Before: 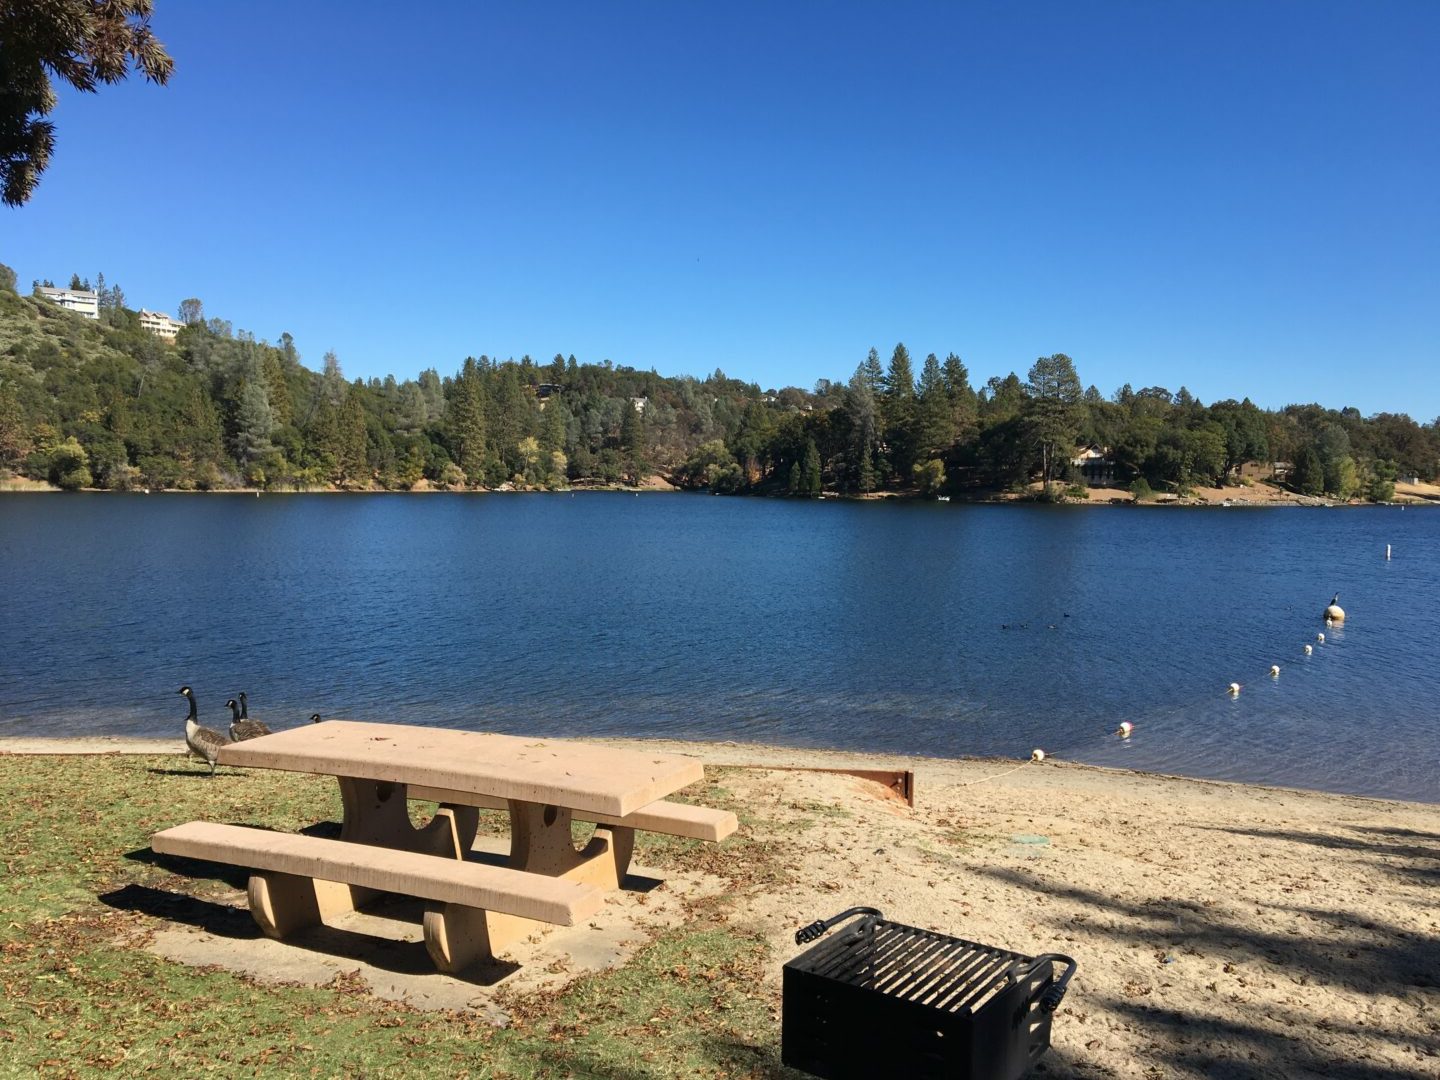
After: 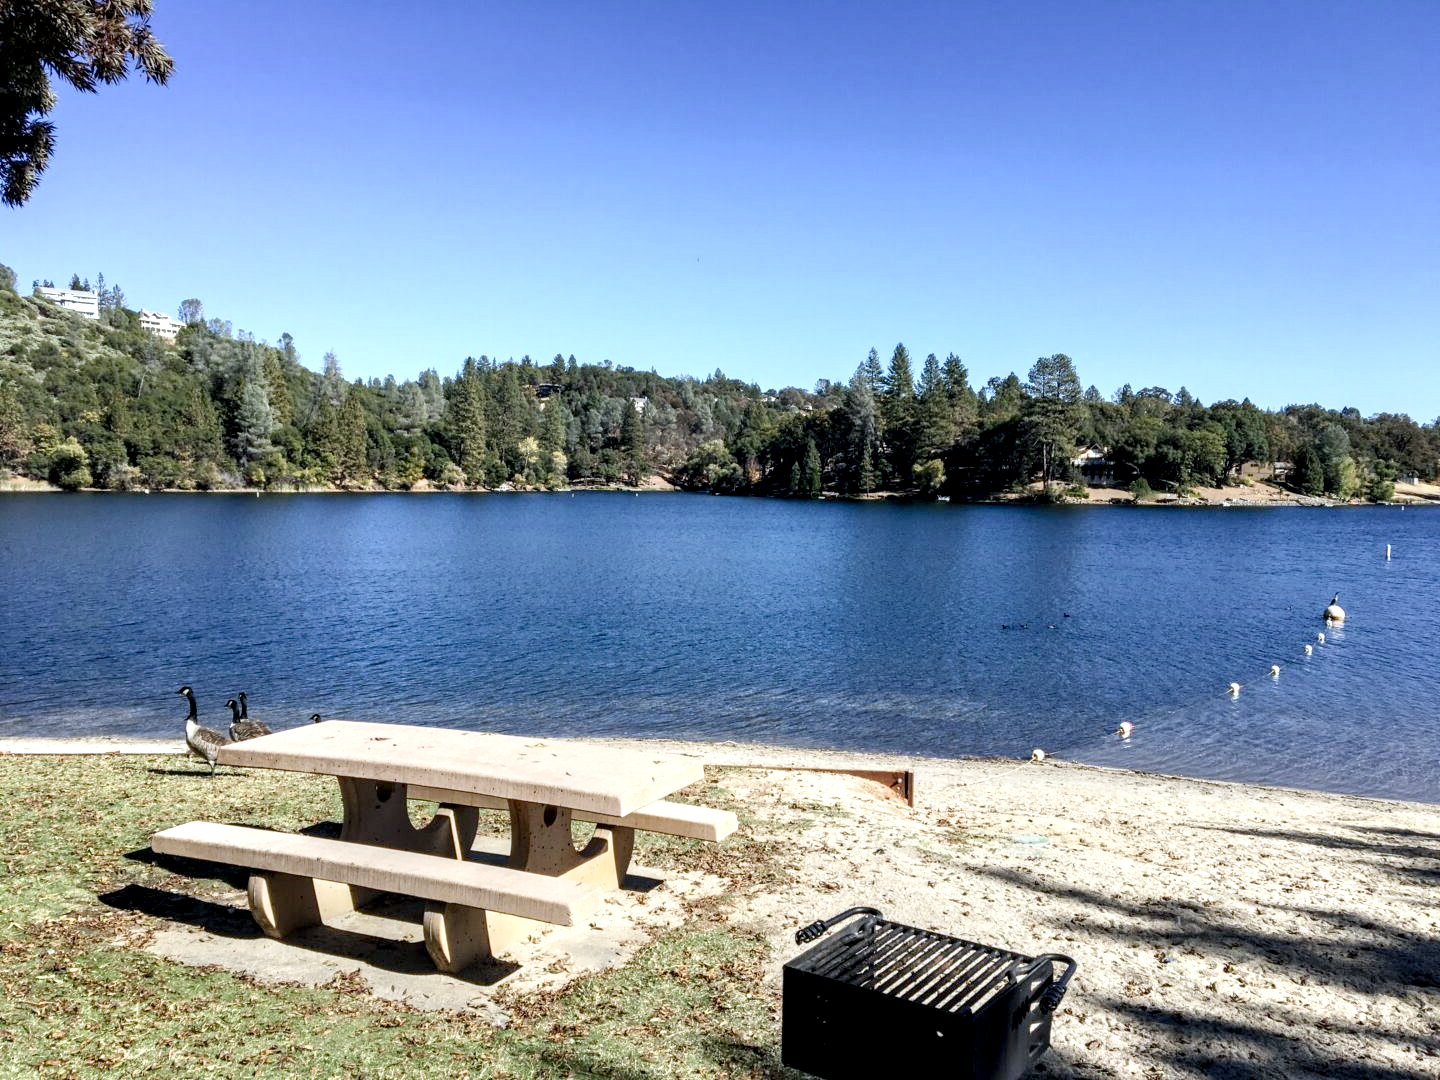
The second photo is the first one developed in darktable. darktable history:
tone curve: curves: ch0 [(0, 0) (0.003, 0.004) (0.011, 0.015) (0.025, 0.033) (0.044, 0.059) (0.069, 0.093) (0.1, 0.133) (0.136, 0.182) (0.177, 0.237) (0.224, 0.3) (0.277, 0.369) (0.335, 0.437) (0.399, 0.511) (0.468, 0.584) (0.543, 0.656) (0.623, 0.729) (0.709, 0.8) (0.801, 0.872) (0.898, 0.935) (1, 1)], preserve colors none
local contrast: highlights 65%, shadows 54%, detail 169%, midtone range 0.514
white balance: red 0.931, blue 1.11
